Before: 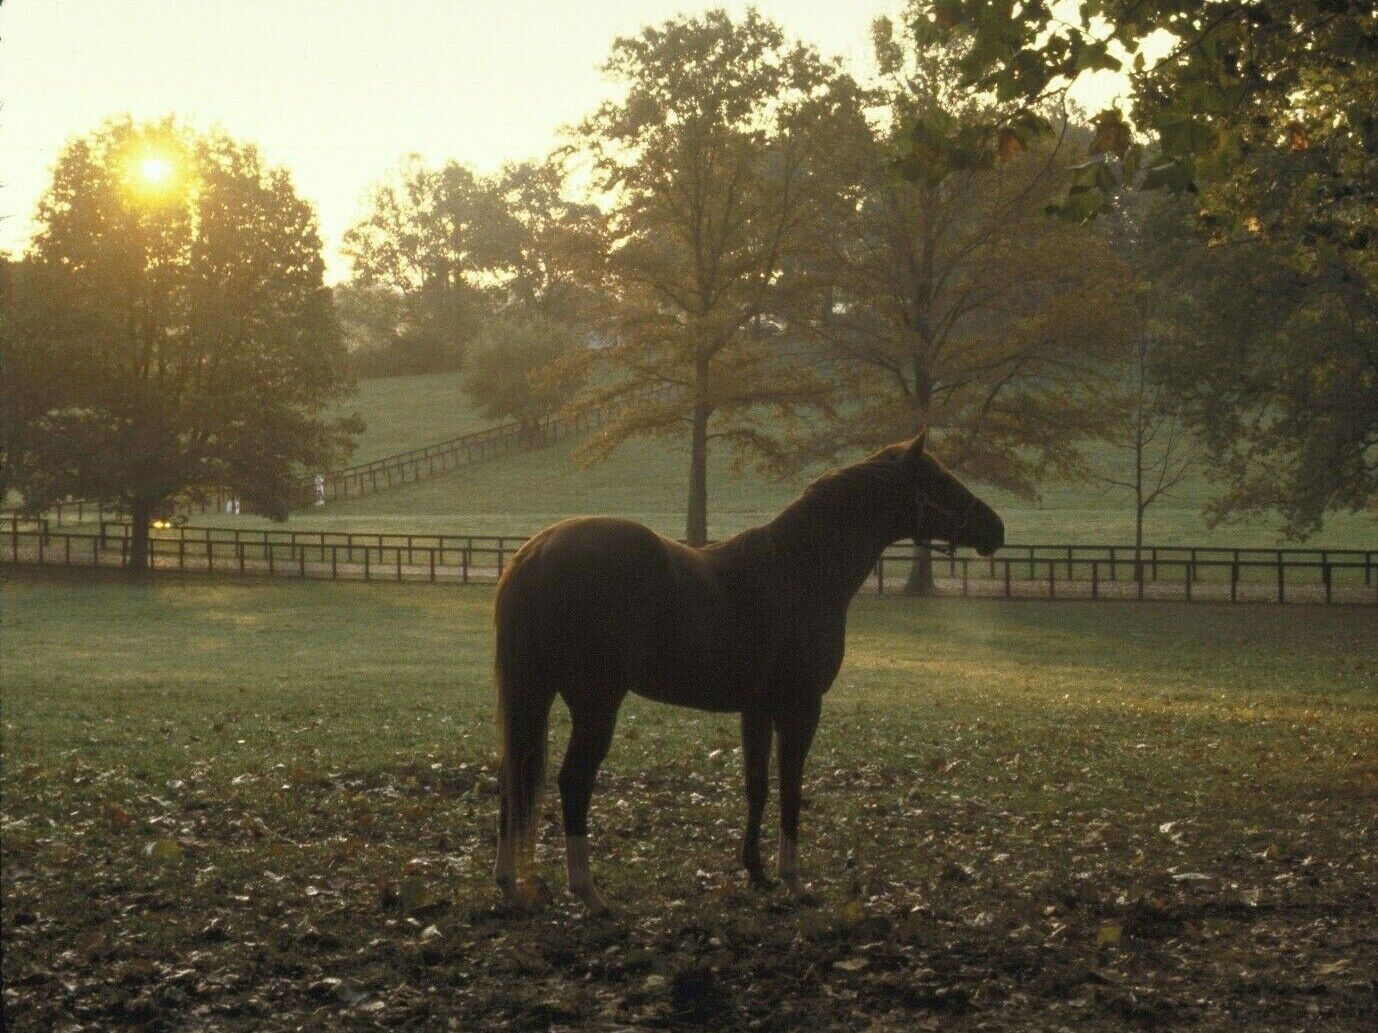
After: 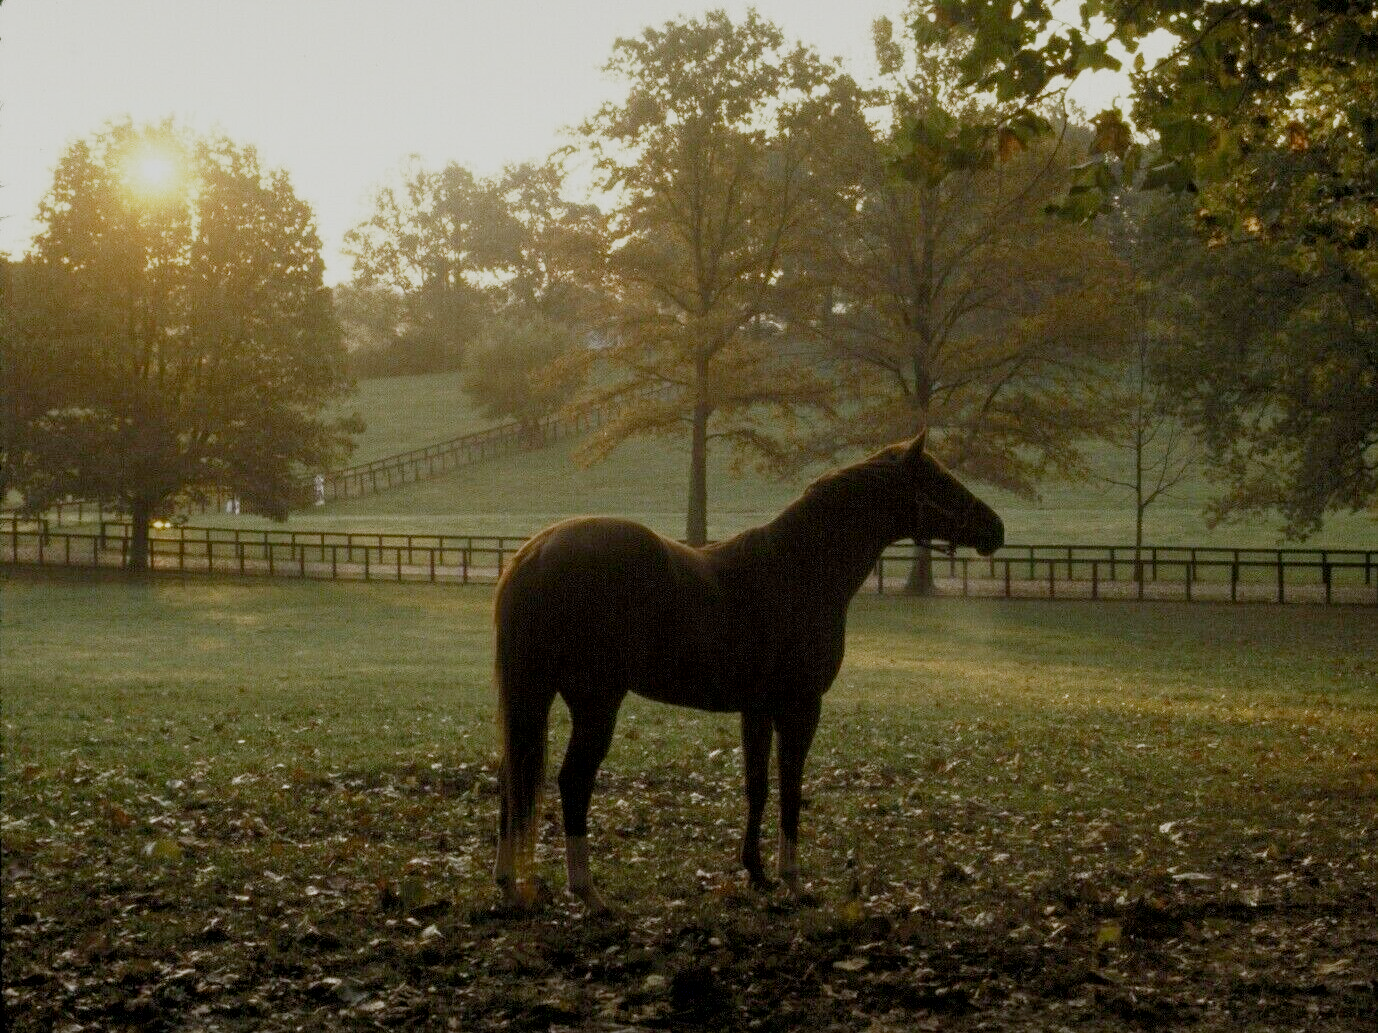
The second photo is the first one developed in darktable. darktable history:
filmic rgb: middle gray luminance 18.31%, black relative exposure -11.22 EV, white relative exposure 3.73 EV, target black luminance 0%, hardness 5.88, latitude 58.2%, contrast 0.965, shadows ↔ highlights balance 49.71%, preserve chrominance no, color science v5 (2021), contrast in shadows safe, contrast in highlights safe
exposure: black level correction 0.007, compensate highlight preservation false
